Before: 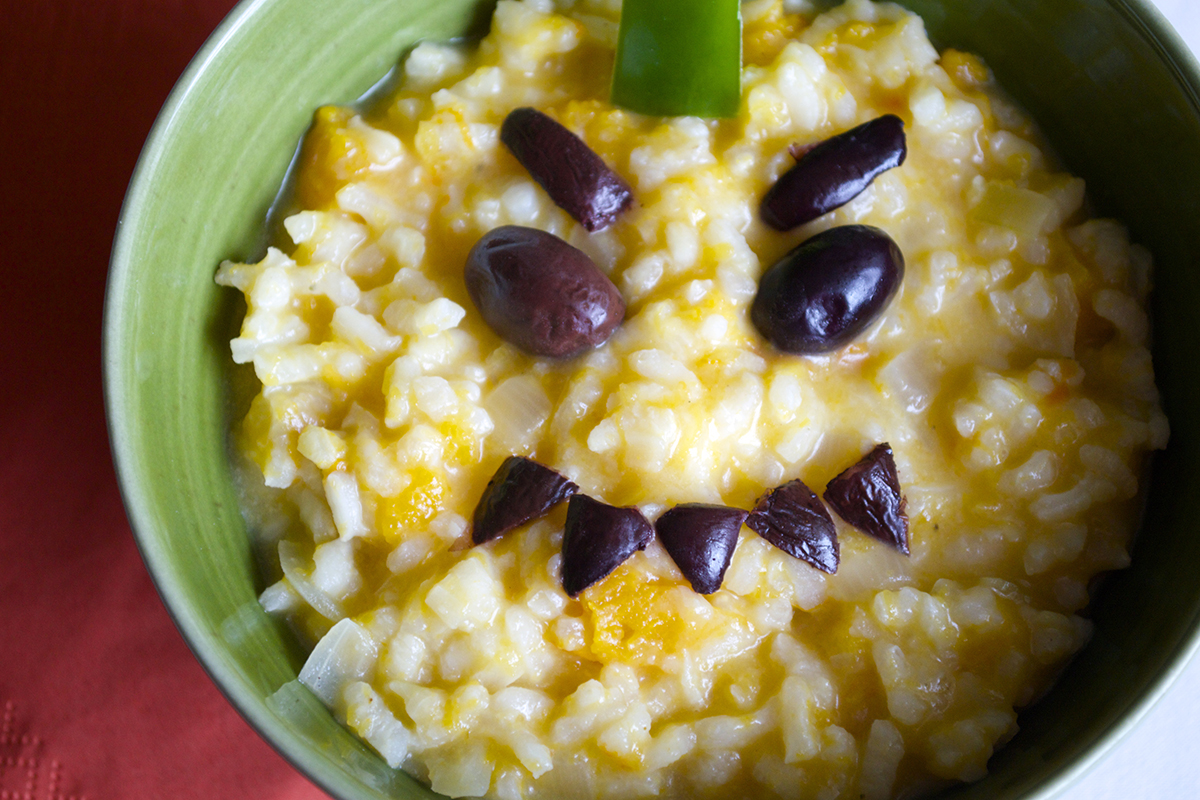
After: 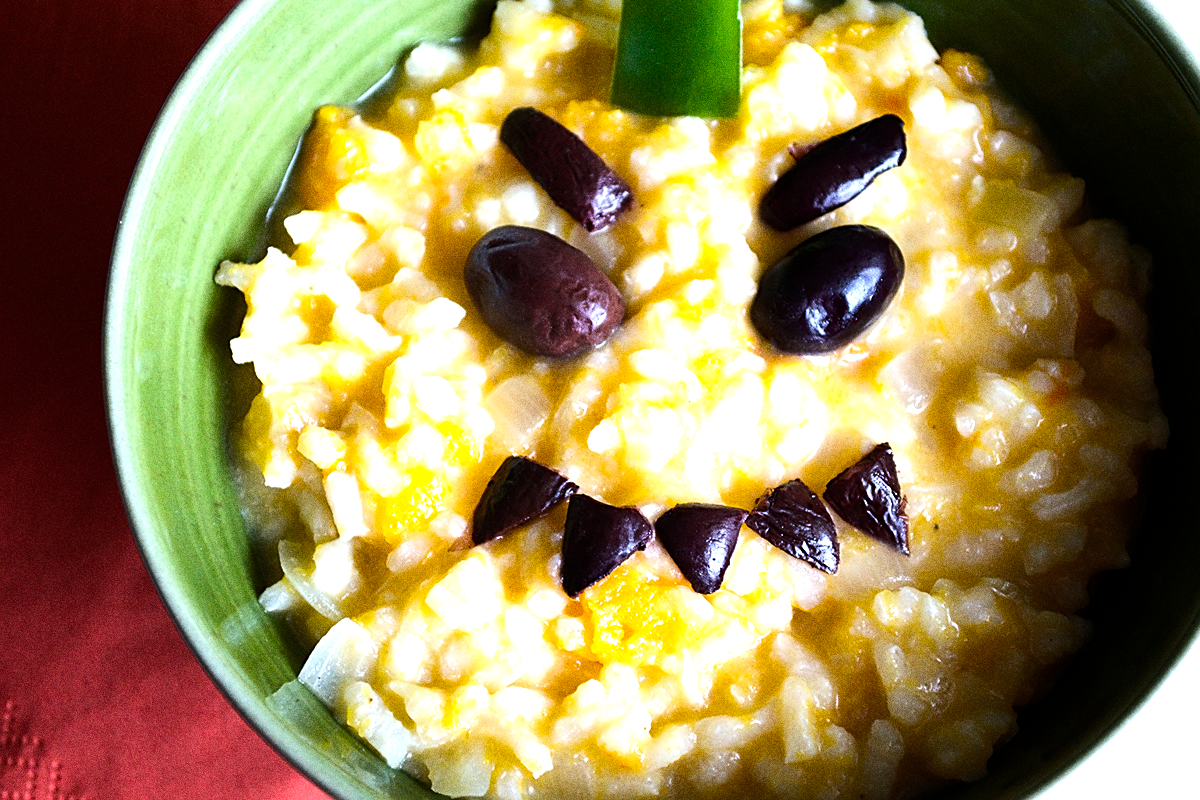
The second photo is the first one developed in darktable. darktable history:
sharpen: on, module defaults
tone equalizer: -8 EV -1.08 EV, -7 EV -1.01 EV, -6 EV -0.867 EV, -5 EV -0.578 EV, -3 EV 0.578 EV, -2 EV 0.867 EV, -1 EV 1.01 EV, +0 EV 1.08 EV, edges refinement/feathering 500, mask exposure compensation -1.57 EV, preserve details no
grain: coarseness 0.09 ISO, strength 40%
